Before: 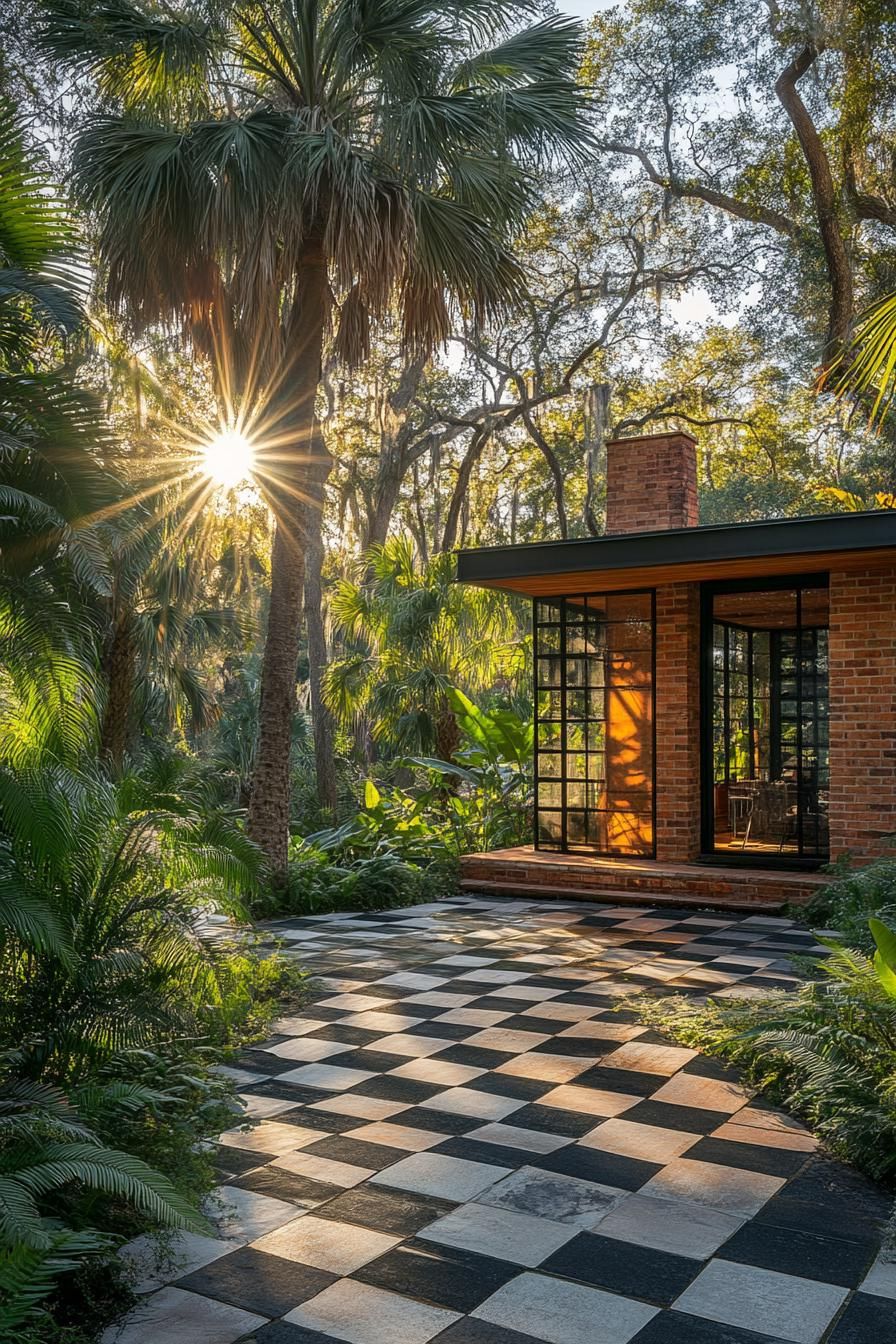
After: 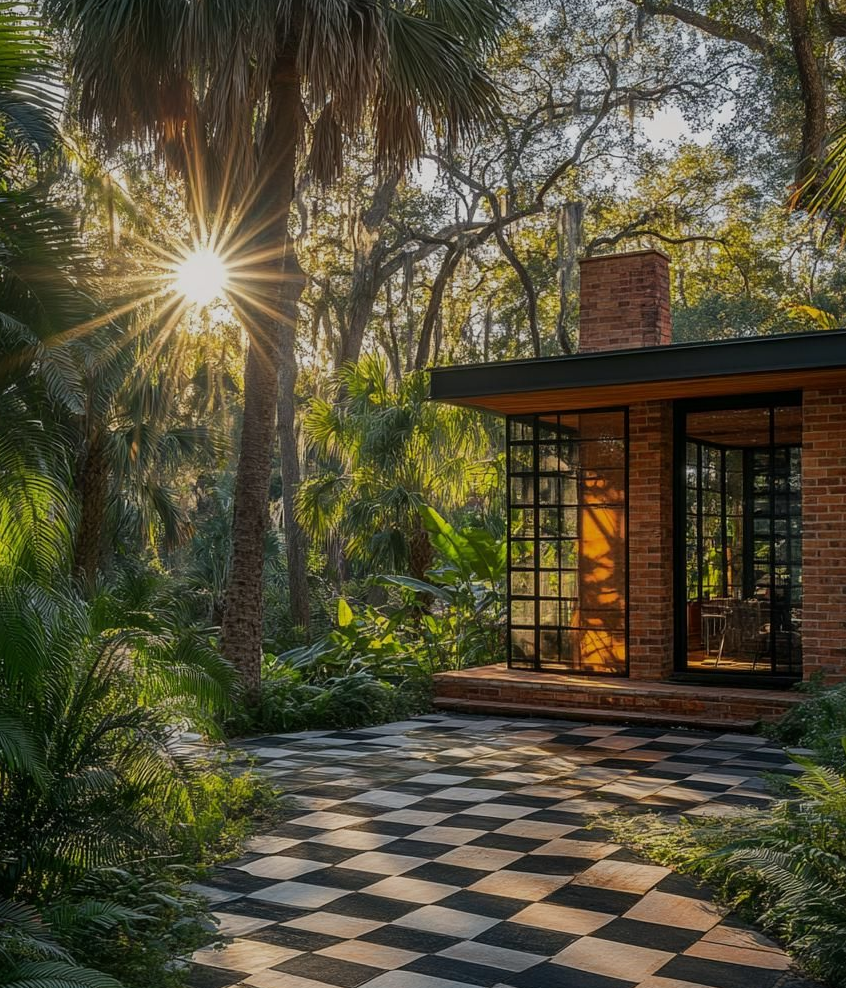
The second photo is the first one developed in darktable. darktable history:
exposure: exposure -0.548 EV, compensate exposure bias true, compensate highlight preservation false
crop and rotate: left 3.015%, top 13.607%, right 2.462%, bottom 12.871%
